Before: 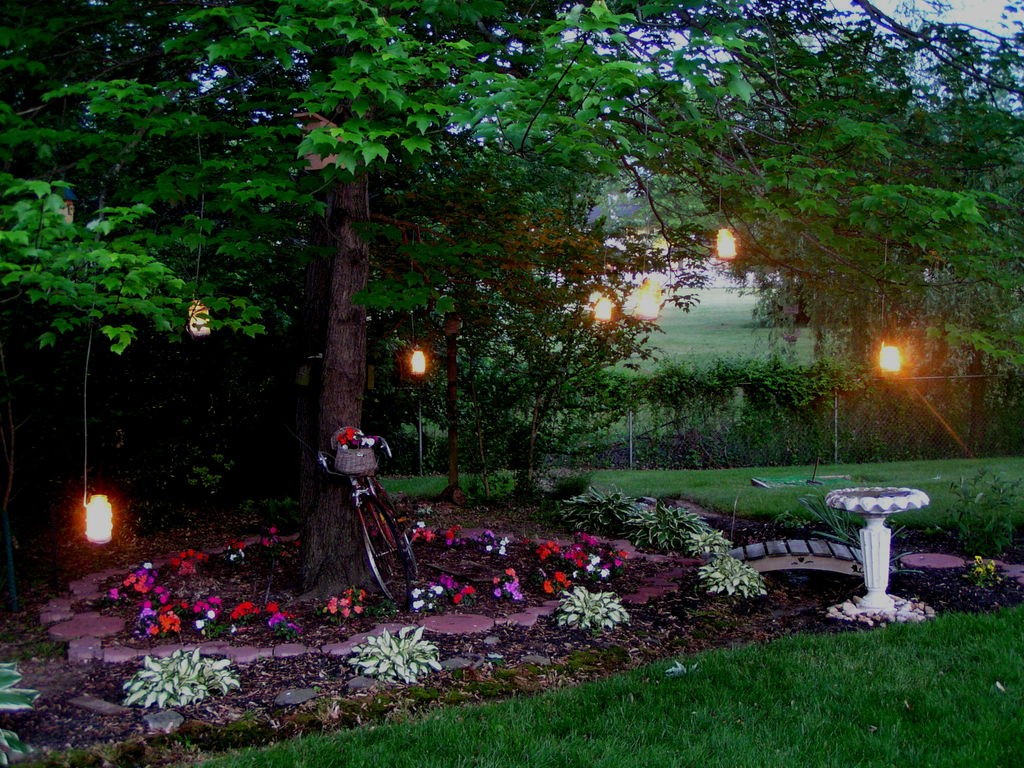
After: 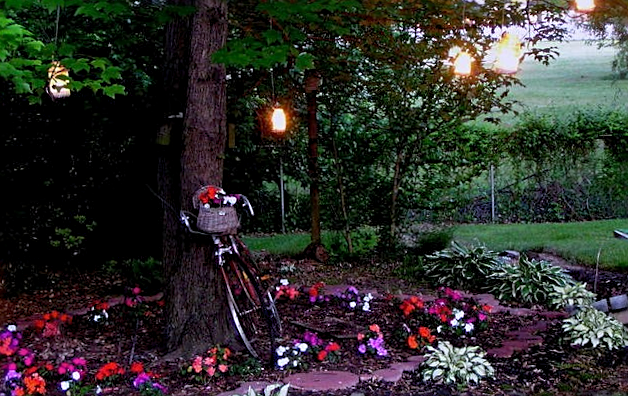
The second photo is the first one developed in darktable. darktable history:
crop: left 13.312%, top 31.28%, right 24.627%, bottom 15.582%
exposure: black level correction 0.001, exposure 0.5 EV, compensate exposure bias true, compensate highlight preservation false
white balance: red 1.004, blue 1.096
sharpen: radius 2.167, amount 0.381, threshold 0
rotate and perspective: rotation -1°, crop left 0.011, crop right 0.989, crop top 0.025, crop bottom 0.975
